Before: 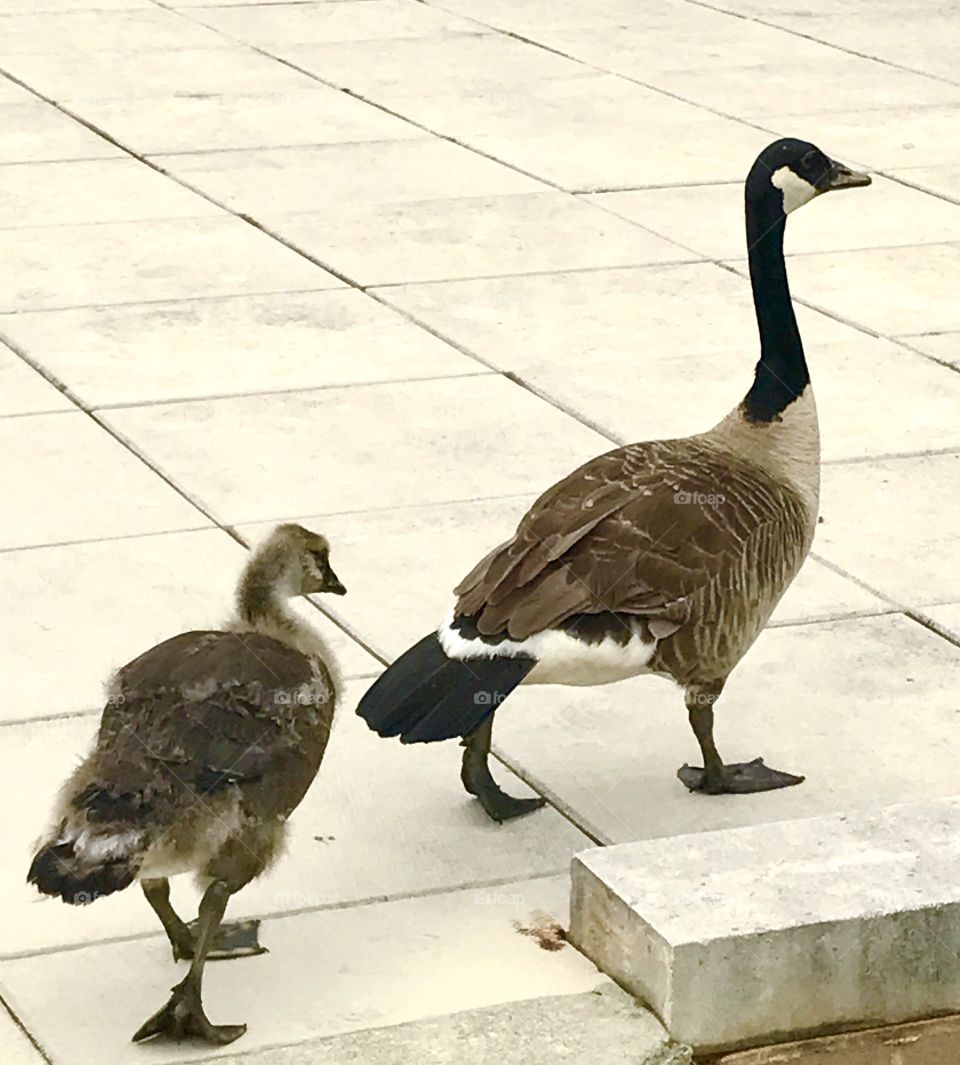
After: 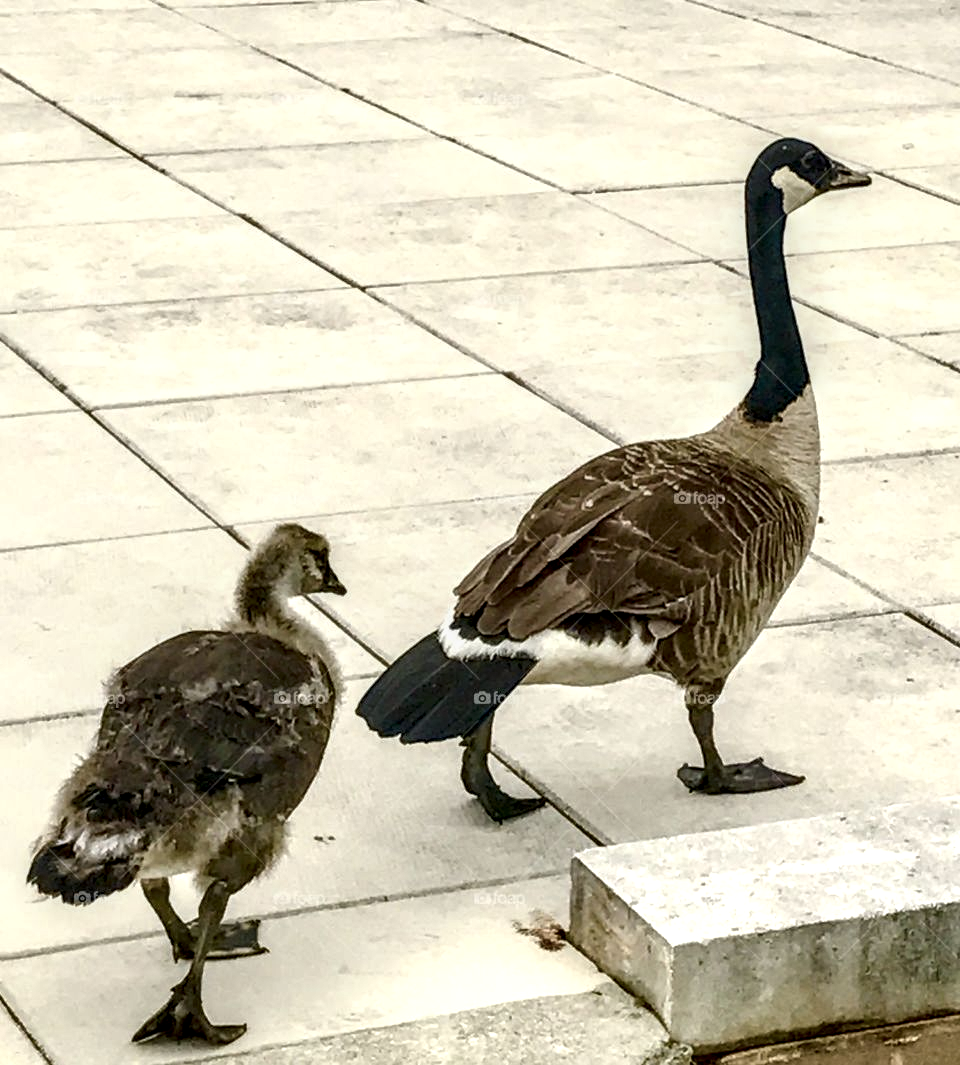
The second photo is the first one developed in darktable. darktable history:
local contrast: highlights 18%, detail 187%
